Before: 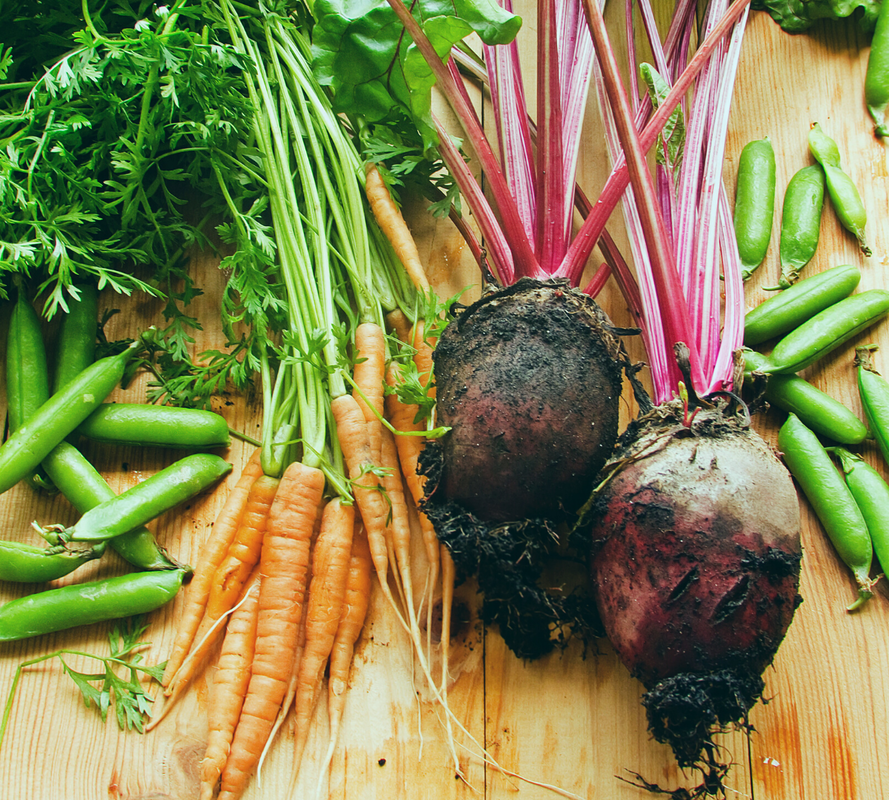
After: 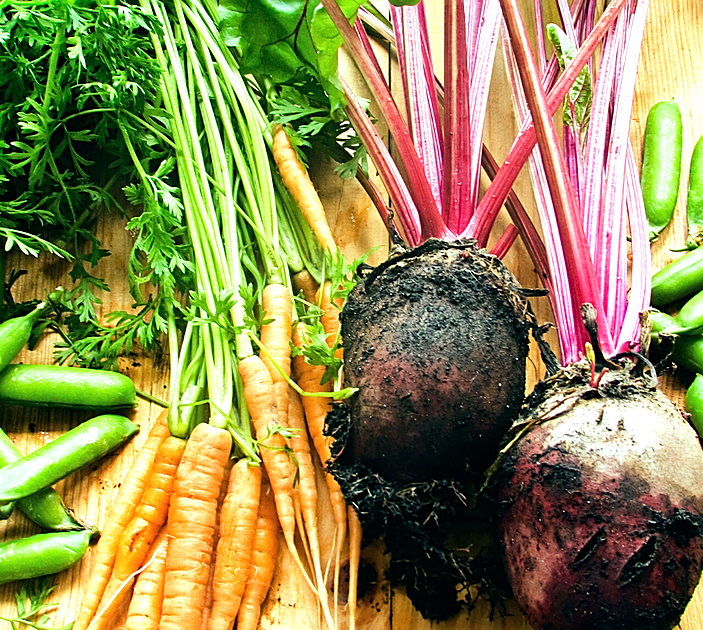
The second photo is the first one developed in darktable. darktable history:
tone equalizer: -8 EV -0.72 EV, -7 EV -0.672 EV, -6 EV -0.561 EV, -5 EV -0.41 EV, -3 EV 0.382 EV, -2 EV 0.6 EV, -1 EV 0.678 EV, +0 EV 0.73 EV, mask exposure compensation -0.509 EV
crop and rotate: left 10.57%, top 5.048%, right 10.304%, bottom 16.088%
exposure: black level correction 0.008, exposure 0.089 EV, compensate highlight preservation false
sharpen: on, module defaults
